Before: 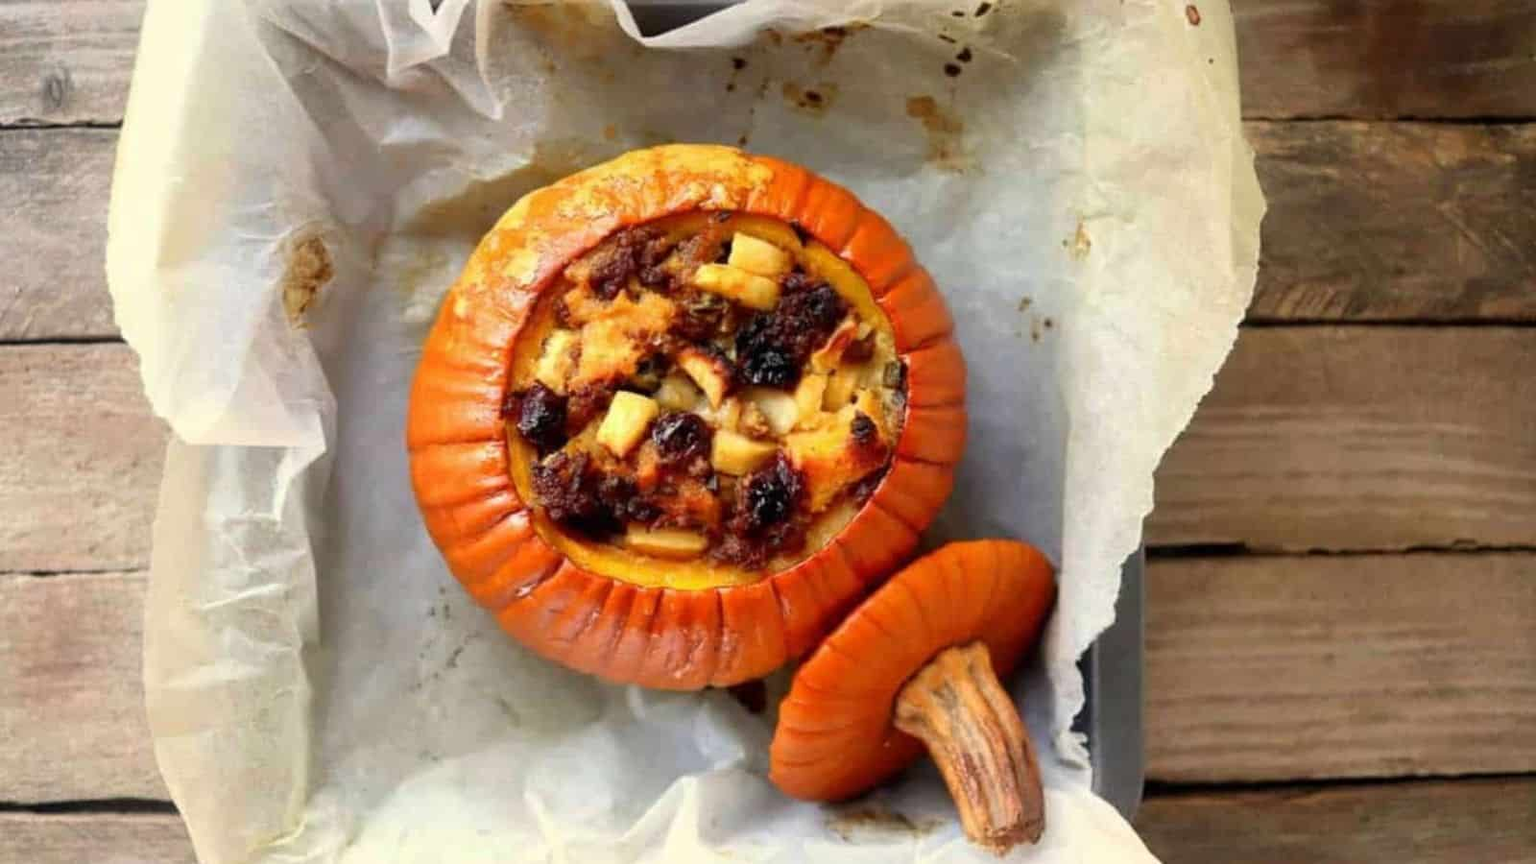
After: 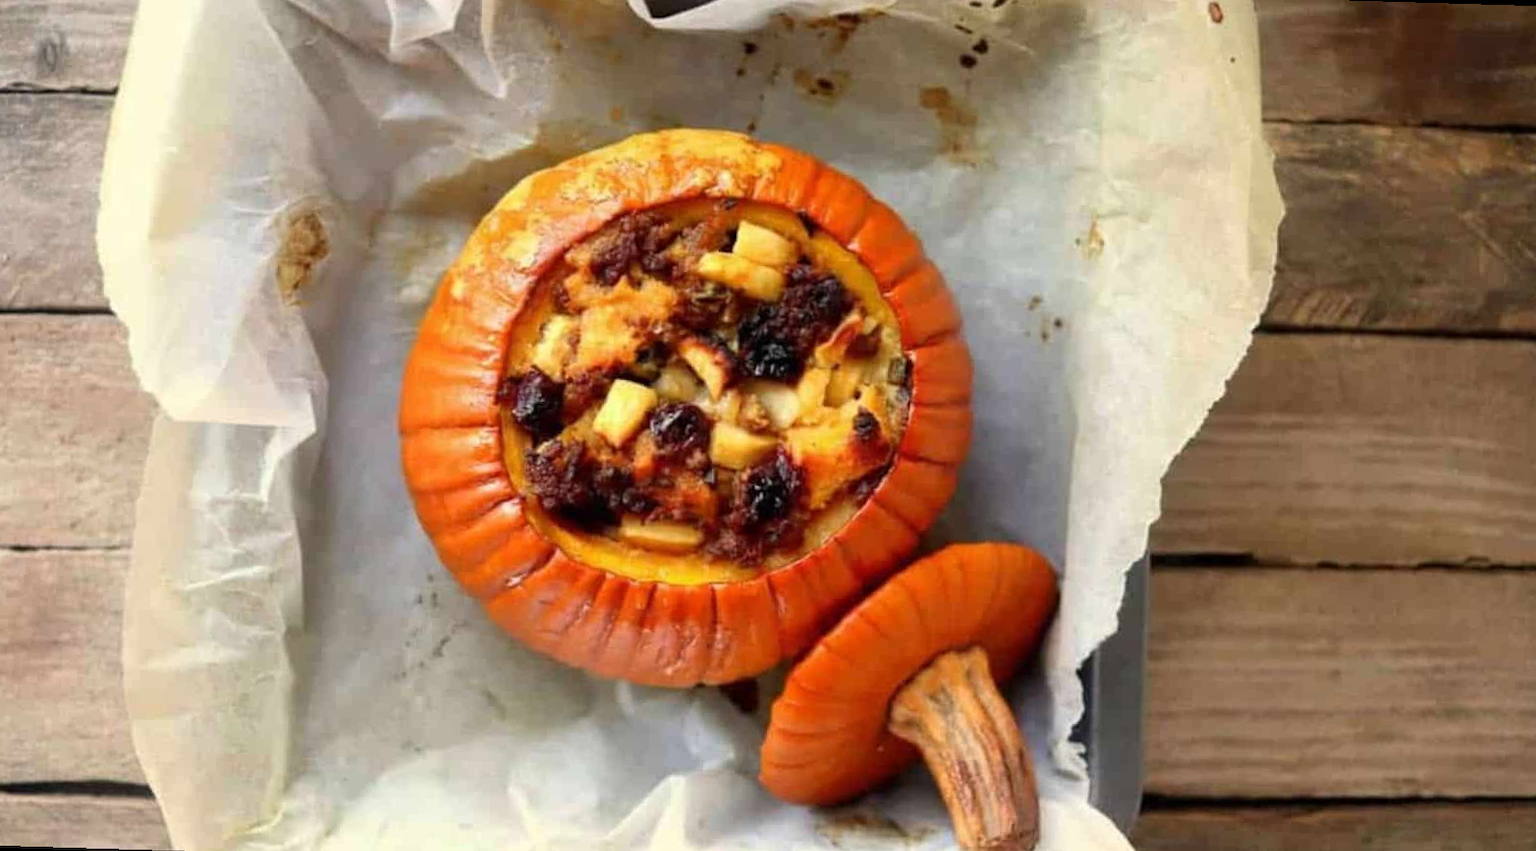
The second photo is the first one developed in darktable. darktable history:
rotate and perspective: rotation 1.71°, crop left 0.019, crop right 0.981, crop top 0.042, crop bottom 0.958
